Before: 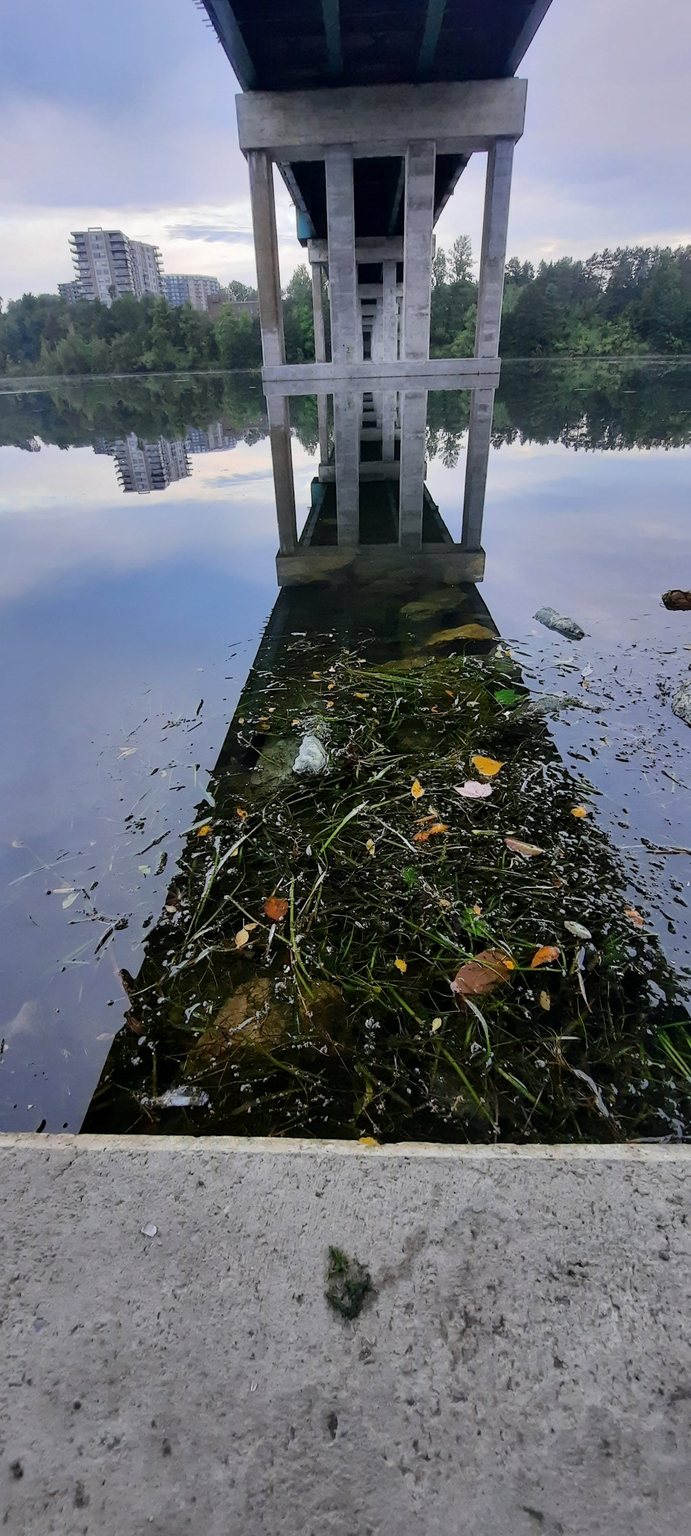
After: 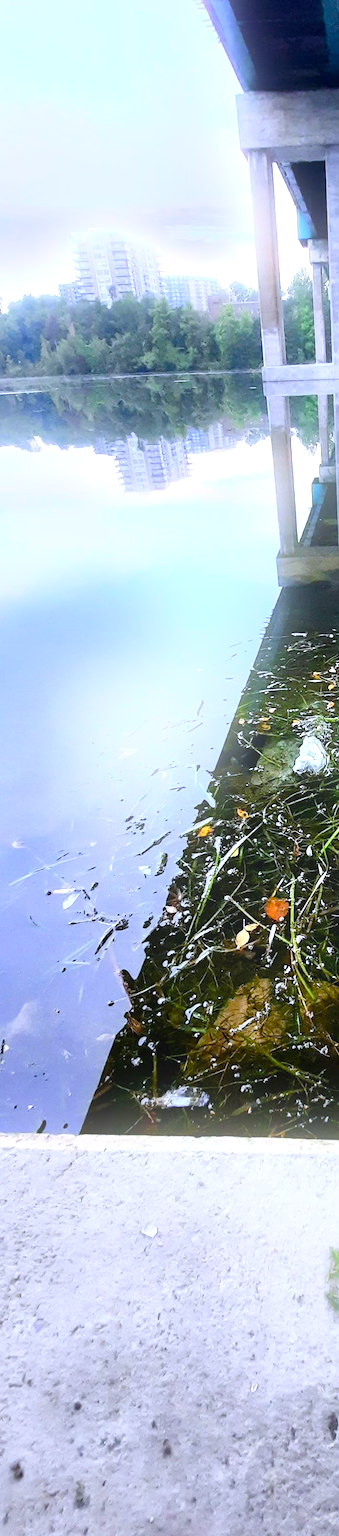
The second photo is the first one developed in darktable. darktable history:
crop and rotate: left 0%, top 0%, right 50.845%
color balance rgb: perceptual saturation grading › global saturation 20%, perceptual saturation grading › highlights -25%, perceptual saturation grading › shadows 50%
white balance: red 0.967, blue 1.119, emerald 0.756
exposure: black level correction 0, exposure 1.3 EV, compensate exposure bias true, compensate highlight preservation false
bloom: size 16%, threshold 98%, strength 20%
tone curve: curves: ch0 [(0, 0.008) (0.083, 0.073) (0.28, 0.286) (0.528, 0.559) (0.961, 0.966) (1, 1)], color space Lab, linked channels, preserve colors none
